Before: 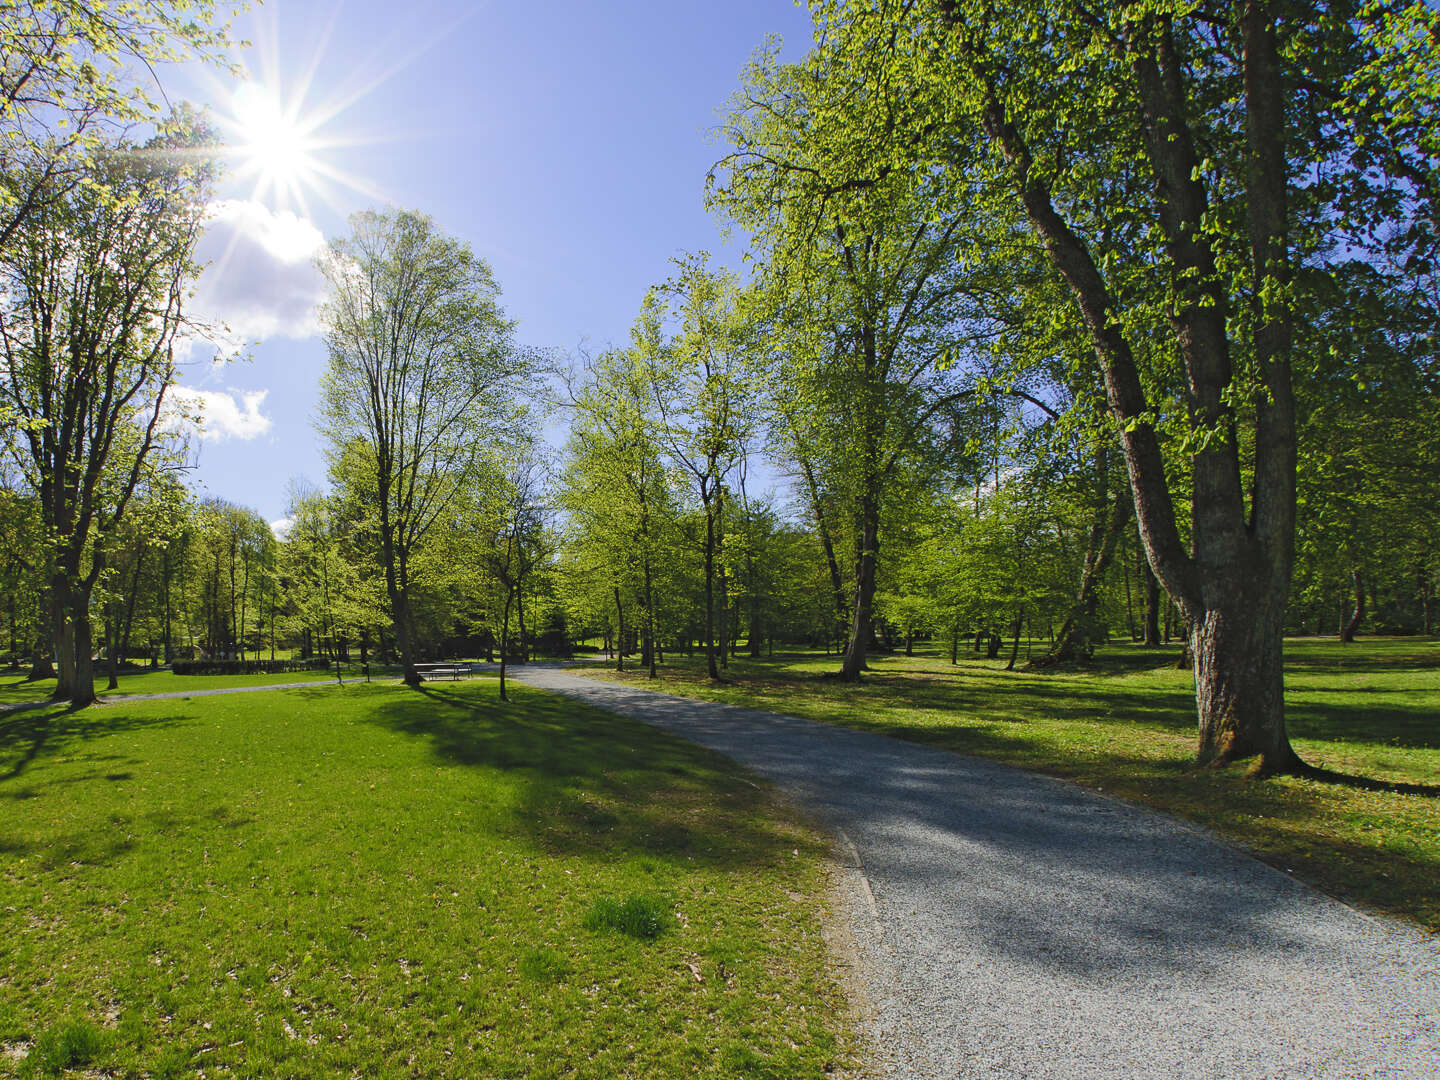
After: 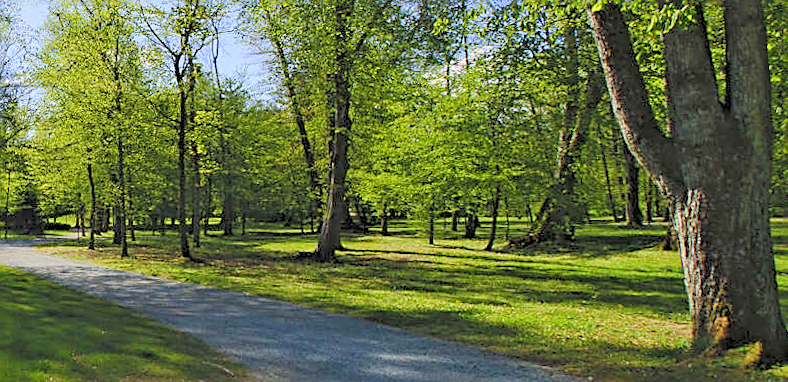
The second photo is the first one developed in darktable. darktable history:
levels: levels [0.072, 0.414, 0.976]
rotate and perspective: rotation 0.128°, lens shift (vertical) -0.181, lens shift (horizontal) -0.044, shear 0.001, automatic cropping off
sharpen: on, module defaults
crop: left 36.607%, top 34.735%, right 13.146%, bottom 30.611%
